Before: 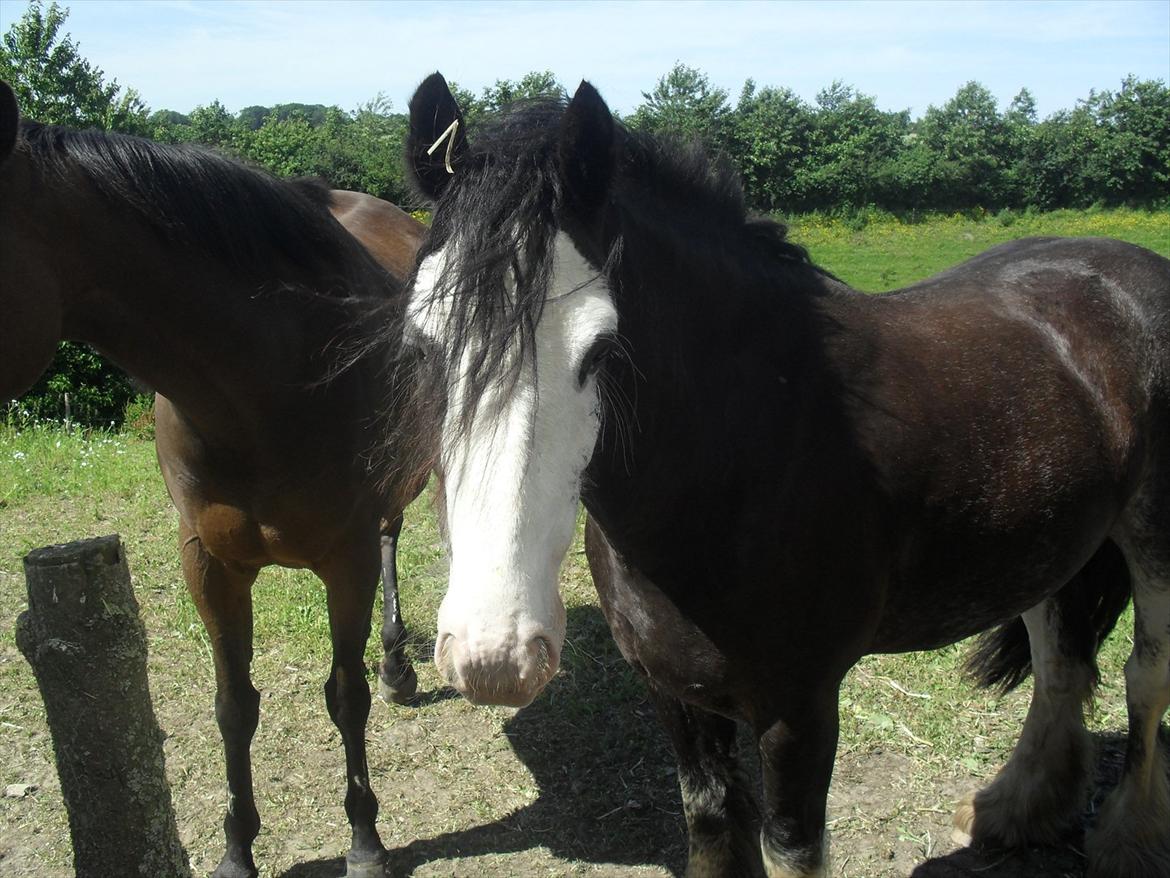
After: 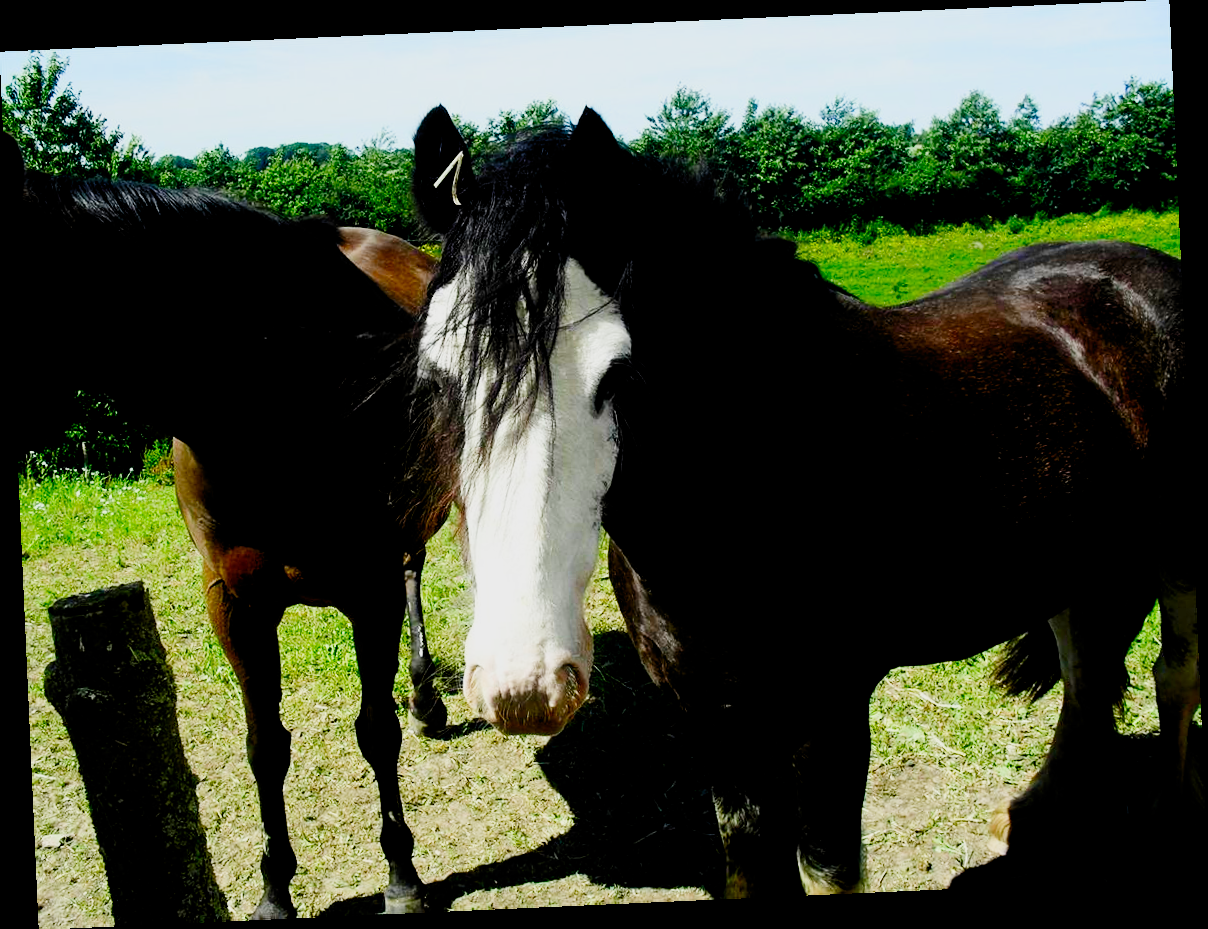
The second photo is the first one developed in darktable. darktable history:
exposure: compensate highlight preservation false
filmic rgb: black relative exposure -2.85 EV, white relative exposure 4.56 EV, hardness 1.77, contrast 1.25, preserve chrominance no, color science v5 (2021)
contrast brightness saturation: contrast 0.26, brightness 0.02, saturation 0.87
rotate and perspective: rotation -2.56°, automatic cropping off
